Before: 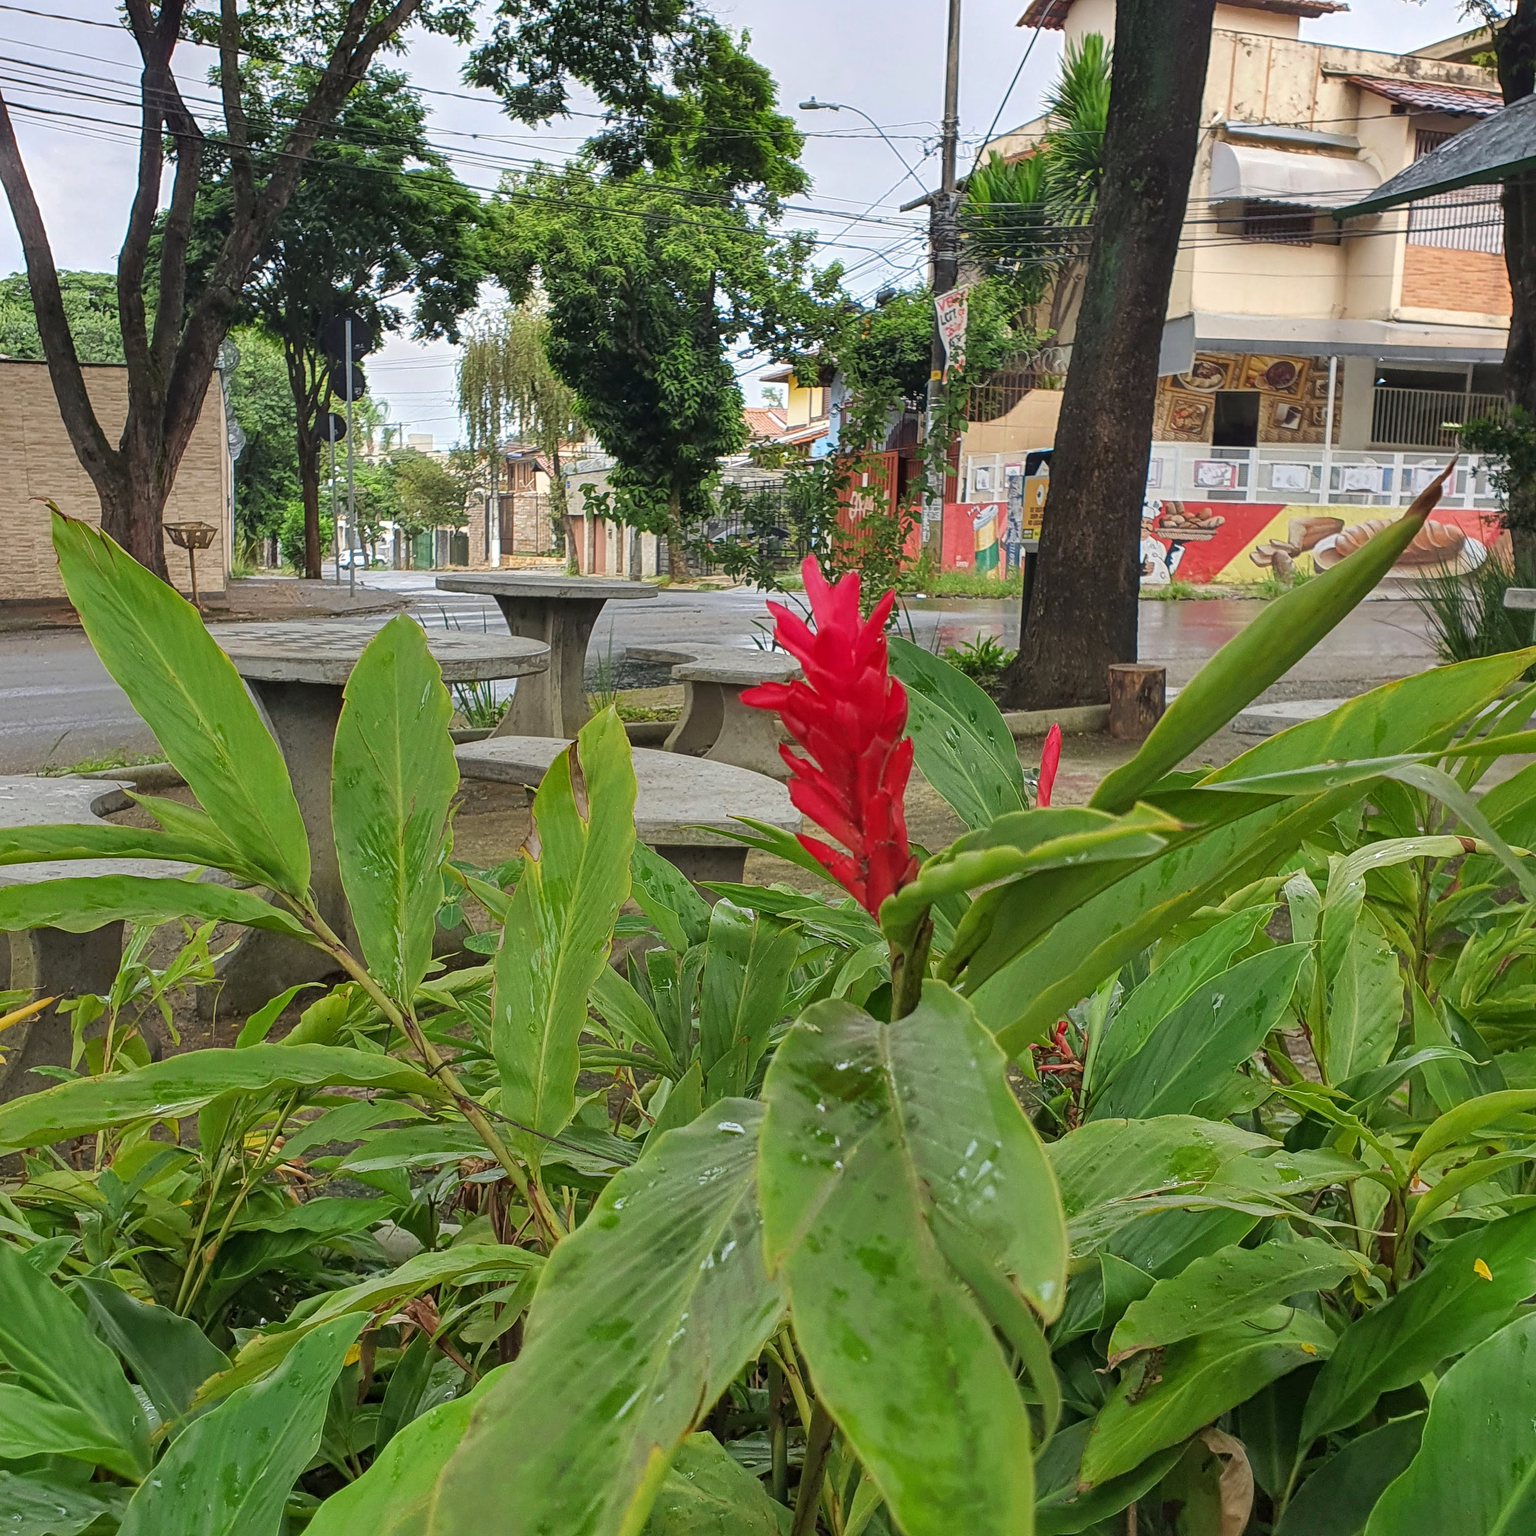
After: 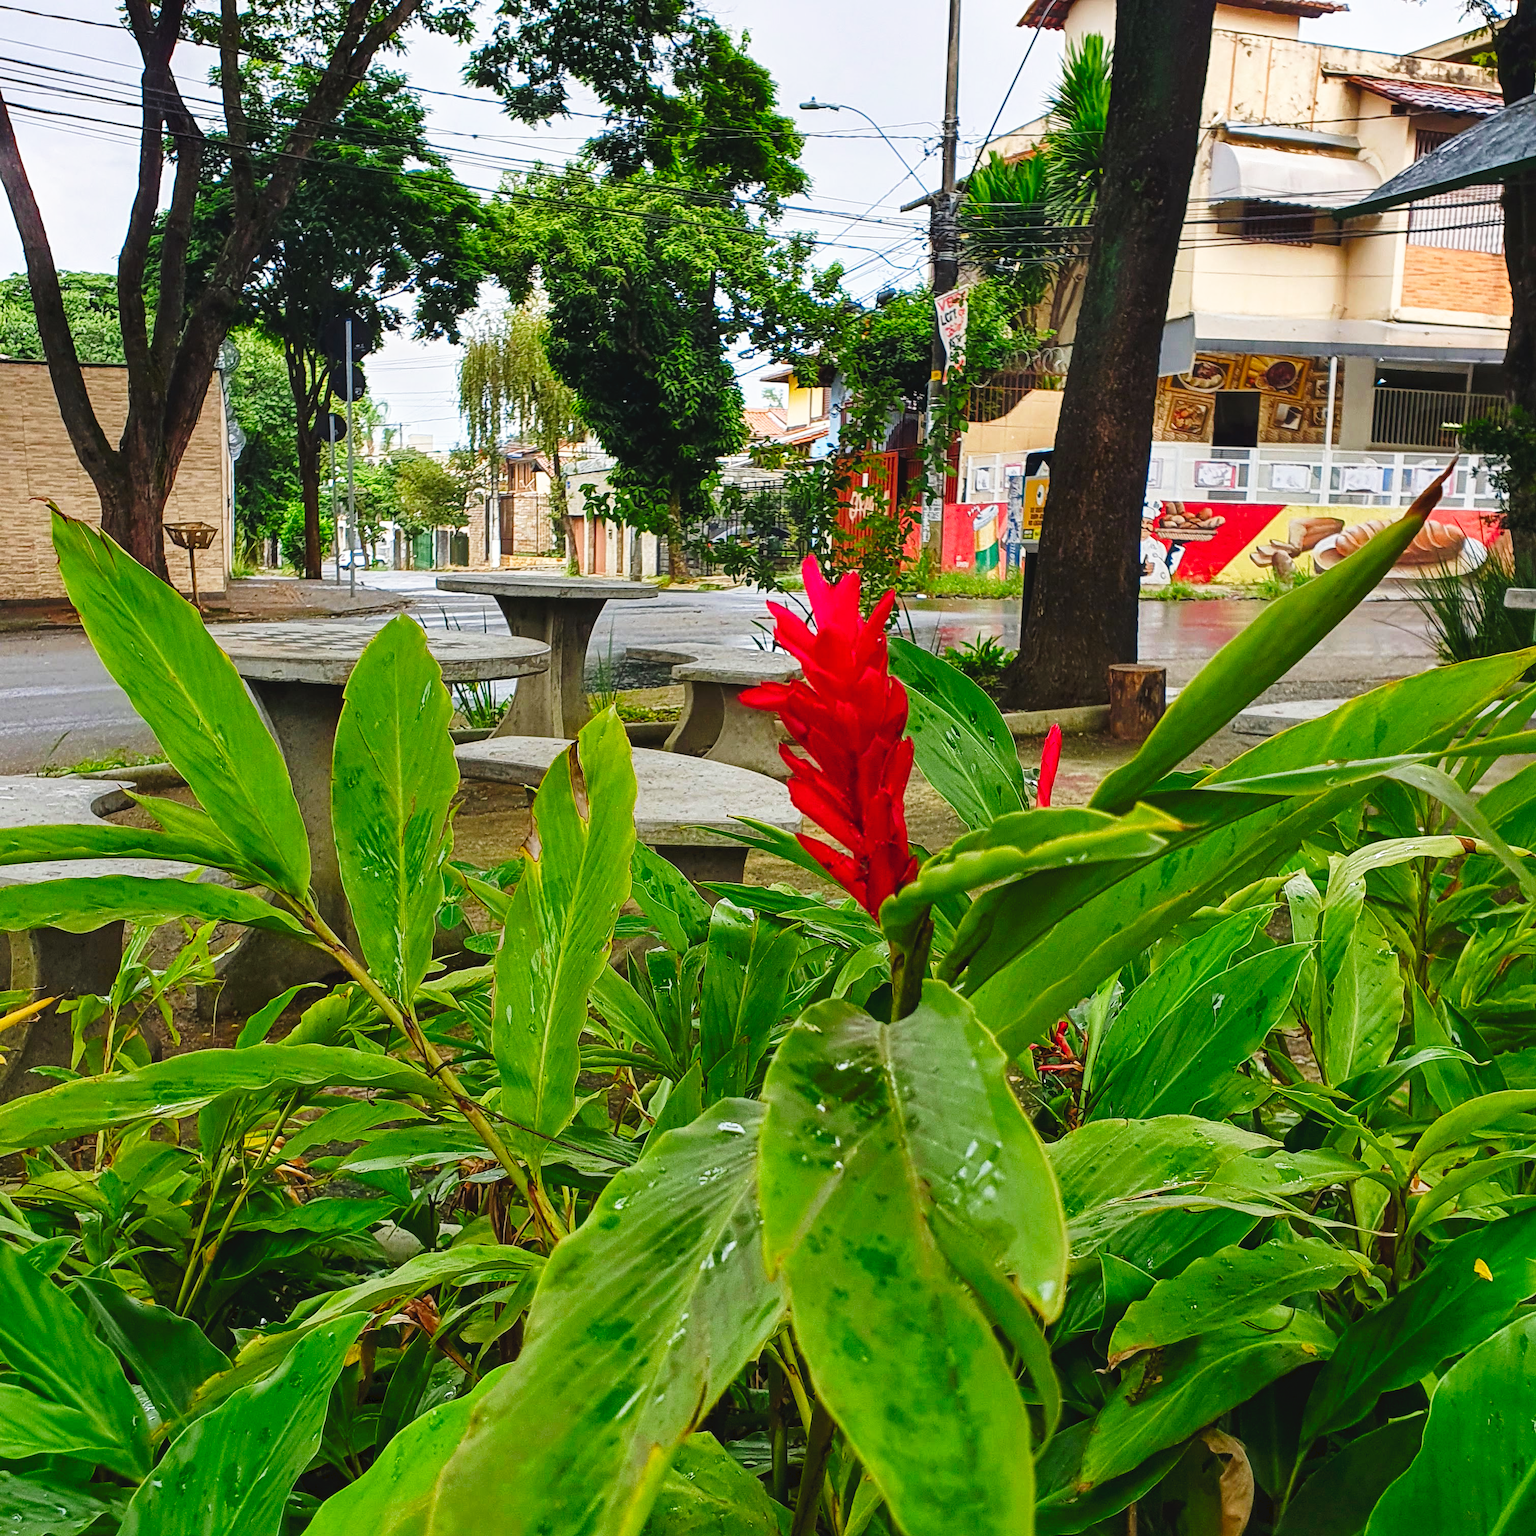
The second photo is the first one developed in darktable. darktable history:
tone curve: curves: ch0 [(0, 0) (0.003, 0.047) (0.011, 0.047) (0.025, 0.049) (0.044, 0.051) (0.069, 0.055) (0.1, 0.066) (0.136, 0.089) (0.177, 0.12) (0.224, 0.155) (0.277, 0.205) (0.335, 0.281) (0.399, 0.37) (0.468, 0.47) (0.543, 0.574) (0.623, 0.687) (0.709, 0.801) (0.801, 0.89) (0.898, 0.963) (1, 1)], preserve colors none
color balance rgb: perceptual saturation grading › global saturation 20%, perceptual saturation grading › highlights -25.728%, perceptual saturation grading › shadows 49.691%
